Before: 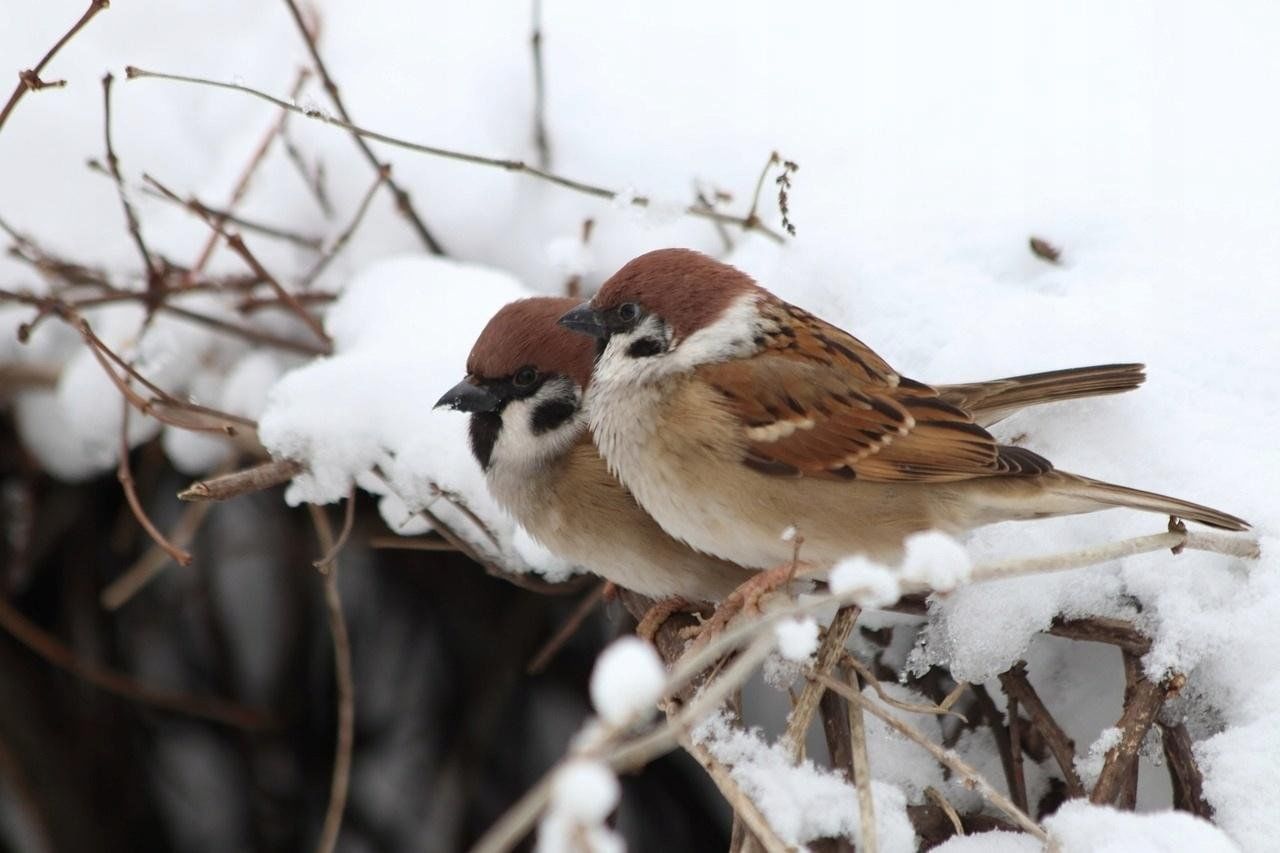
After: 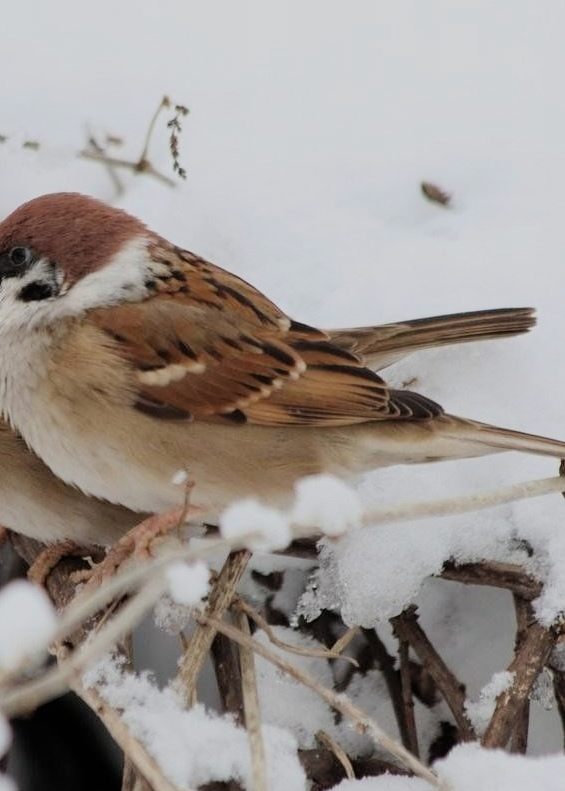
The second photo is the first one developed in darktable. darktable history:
crop: left 47.628%, top 6.643%, right 7.874%
filmic rgb: black relative exposure -7.65 EV, white relative exposure 4.56 EV, hardness 3.61
